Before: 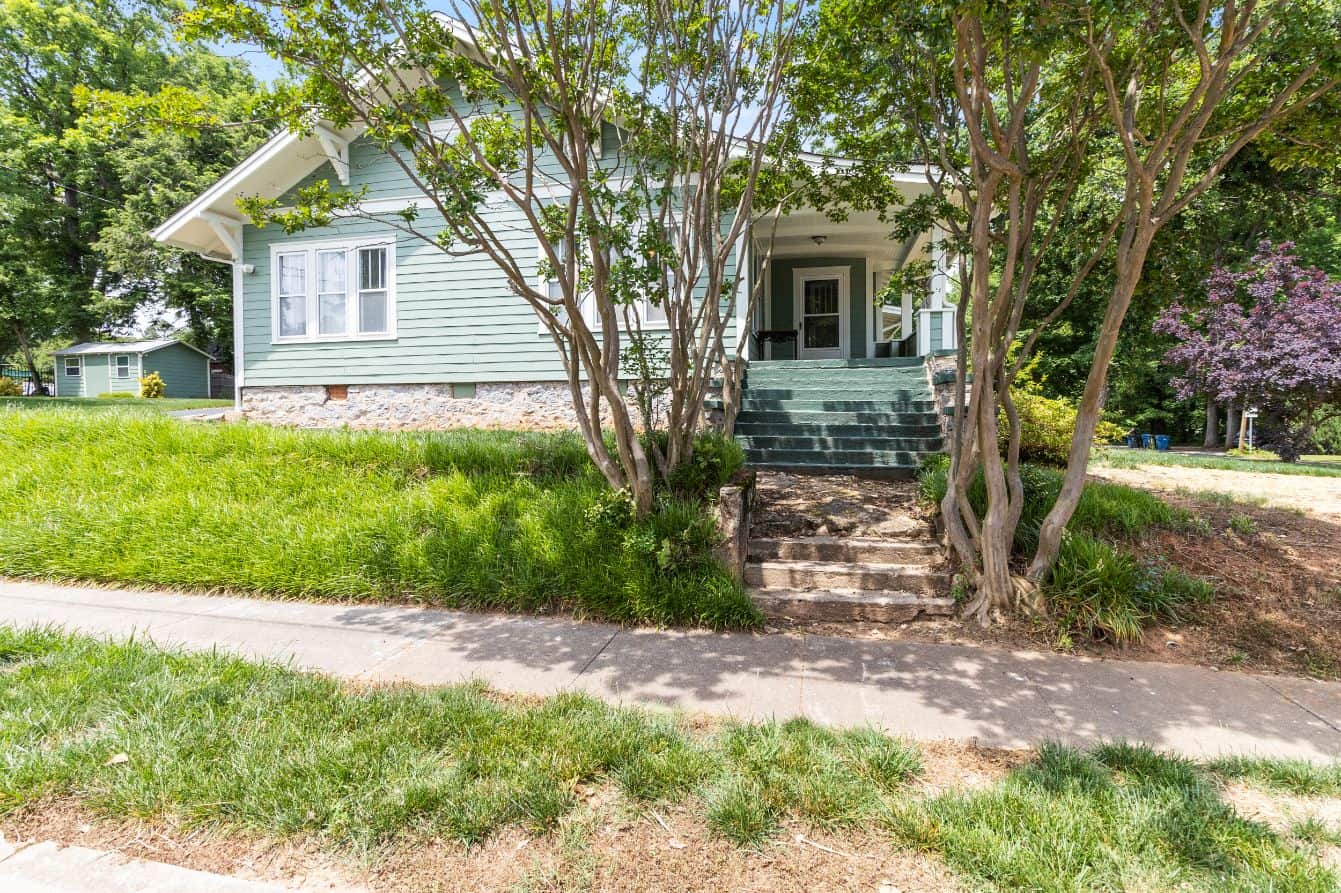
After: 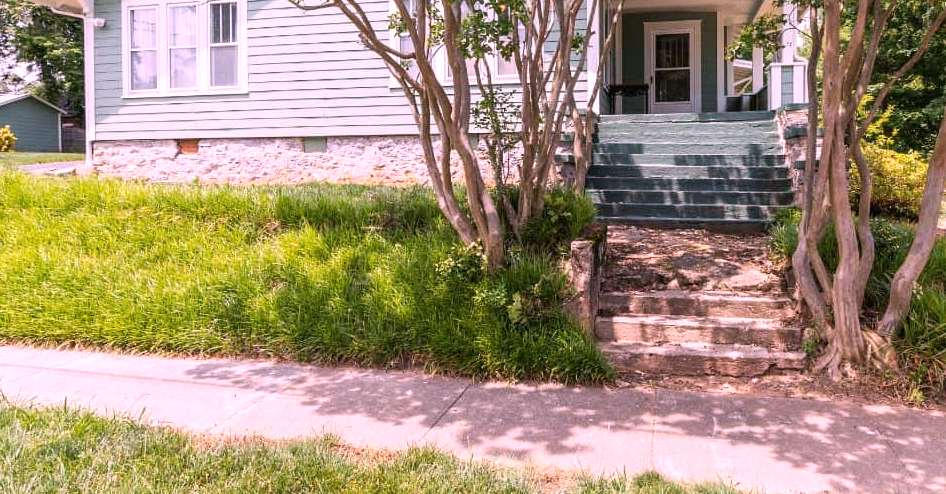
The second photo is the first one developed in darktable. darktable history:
crop: left 11.123%, top 27.61%, right 18.3%, bottom 17.034%
white balance: red 1.188, blue 1.11
